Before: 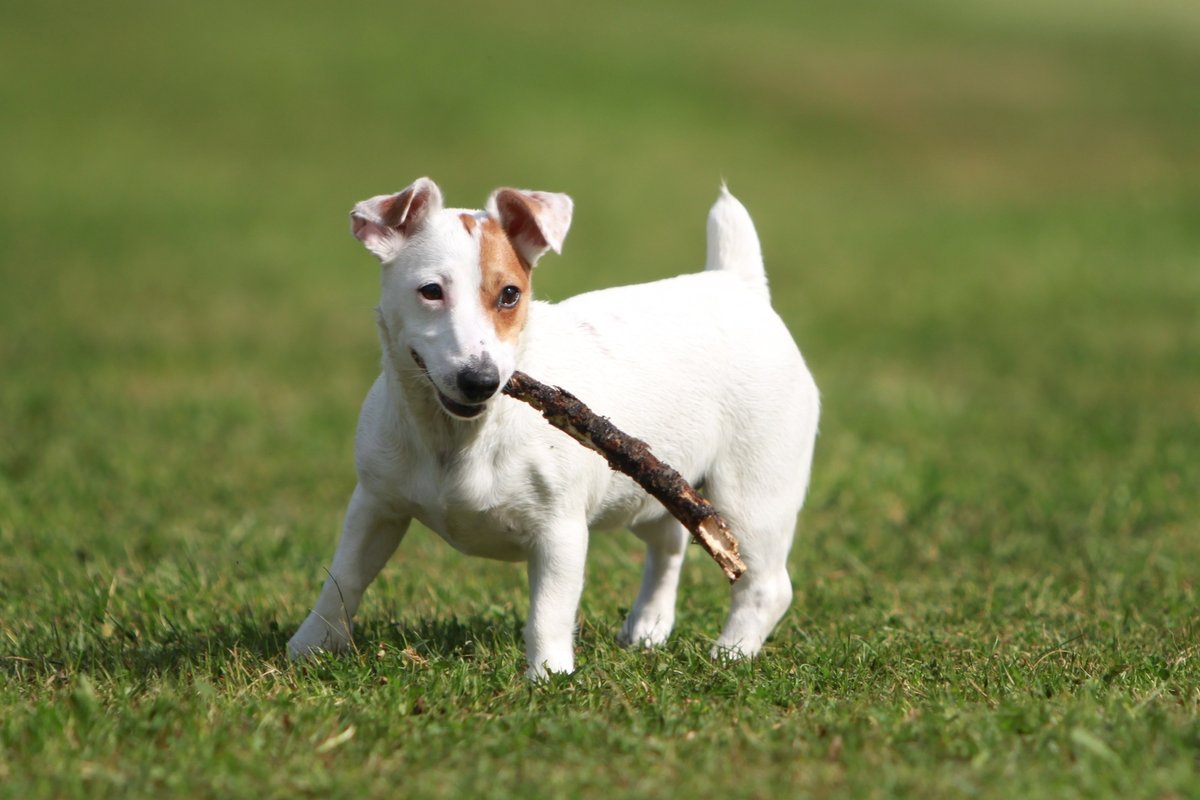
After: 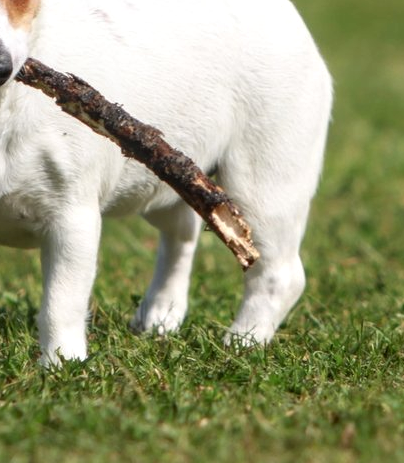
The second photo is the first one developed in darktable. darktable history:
local contrast: on, module defaults
crop: left 40.596%, top 39.244%, right 25.678%, bottom 2.757%
